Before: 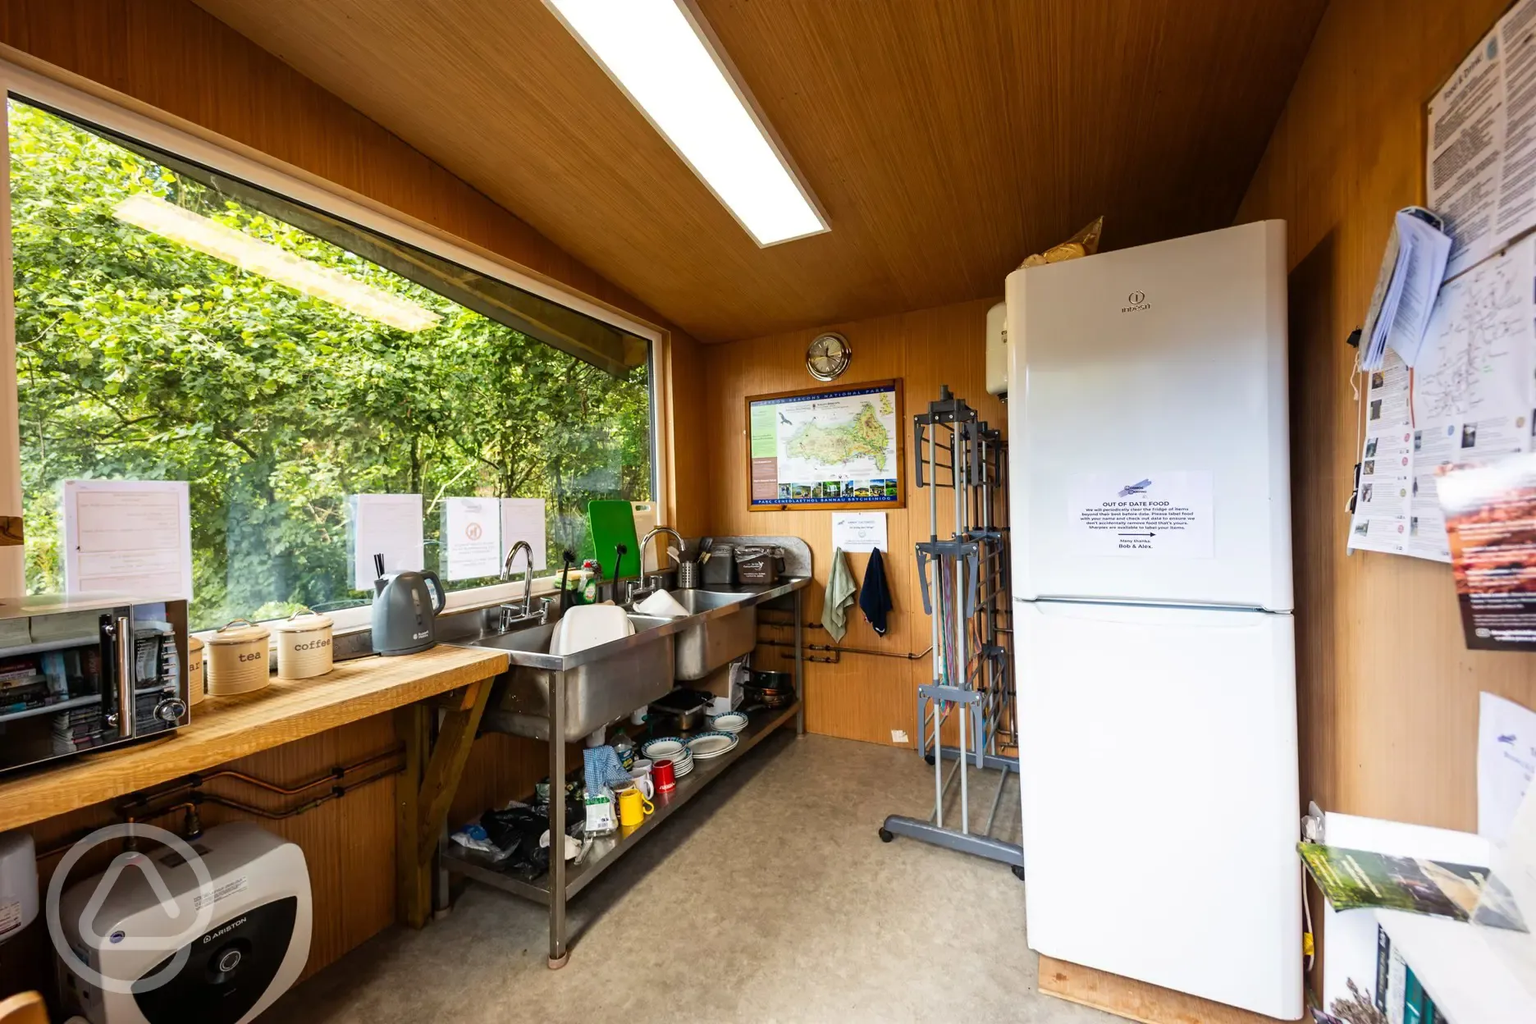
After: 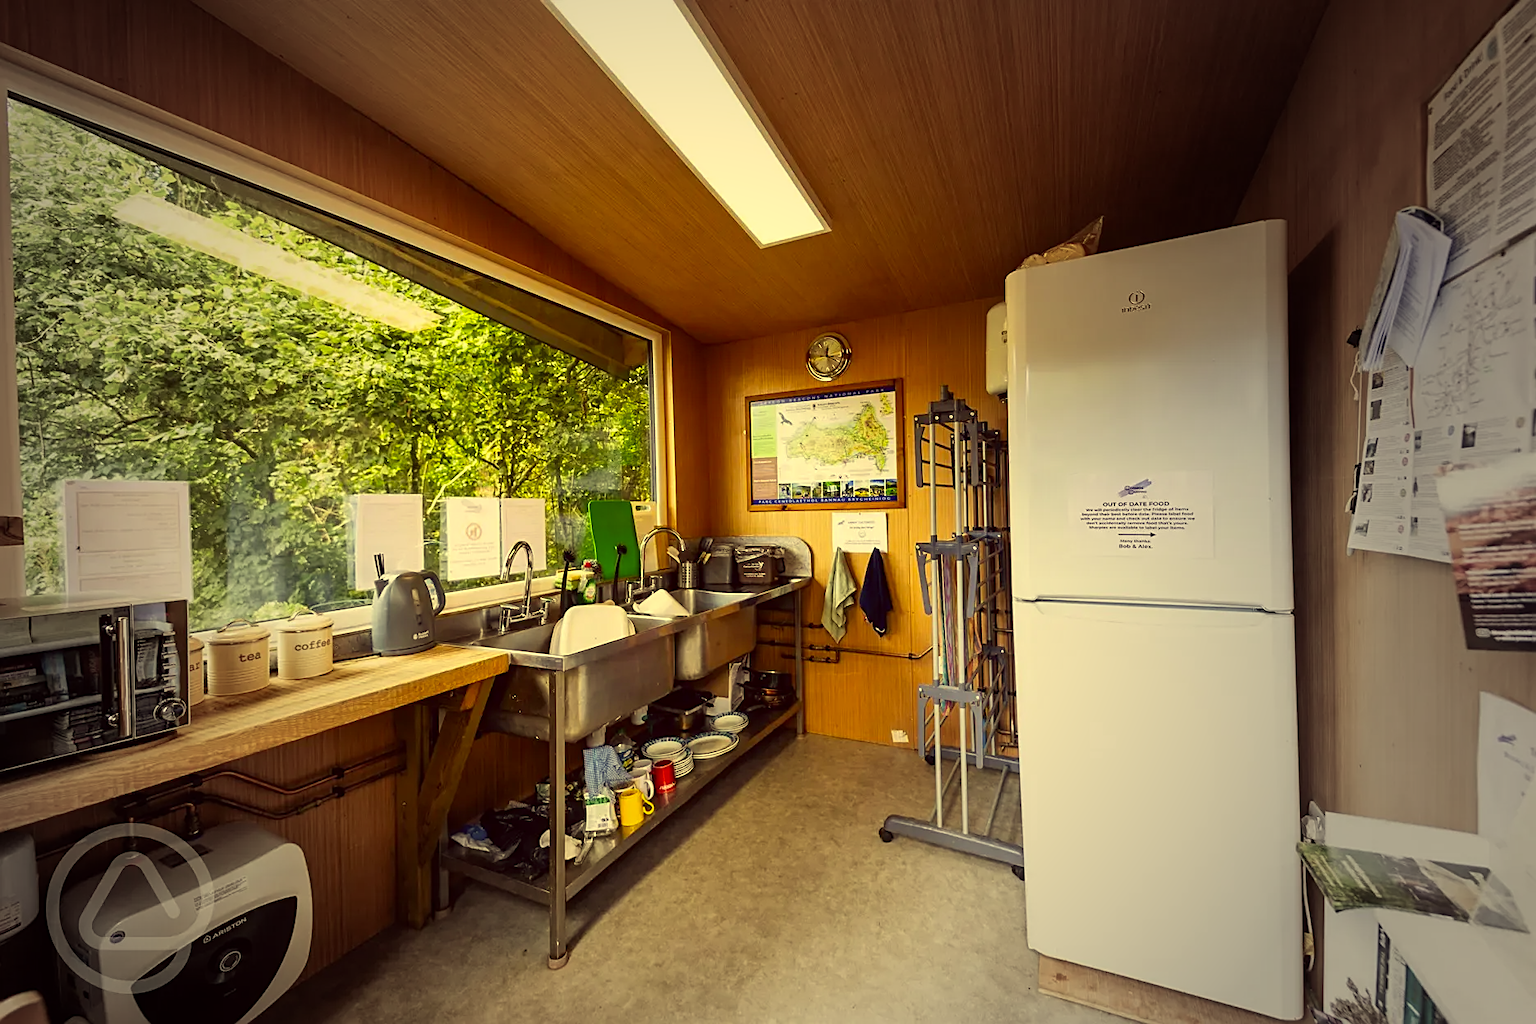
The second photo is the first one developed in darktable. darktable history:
sharpen: on, module defaults
vignetting: fall-off start 33.76%, fall-off radius 64.94%, brightness -0.575, center (-0.12, -0.002), width/height ratio 0.959
color correction: highlights a* -0.482, highlights b* 40, shadows a* 9.8, shadows b* -0.161
